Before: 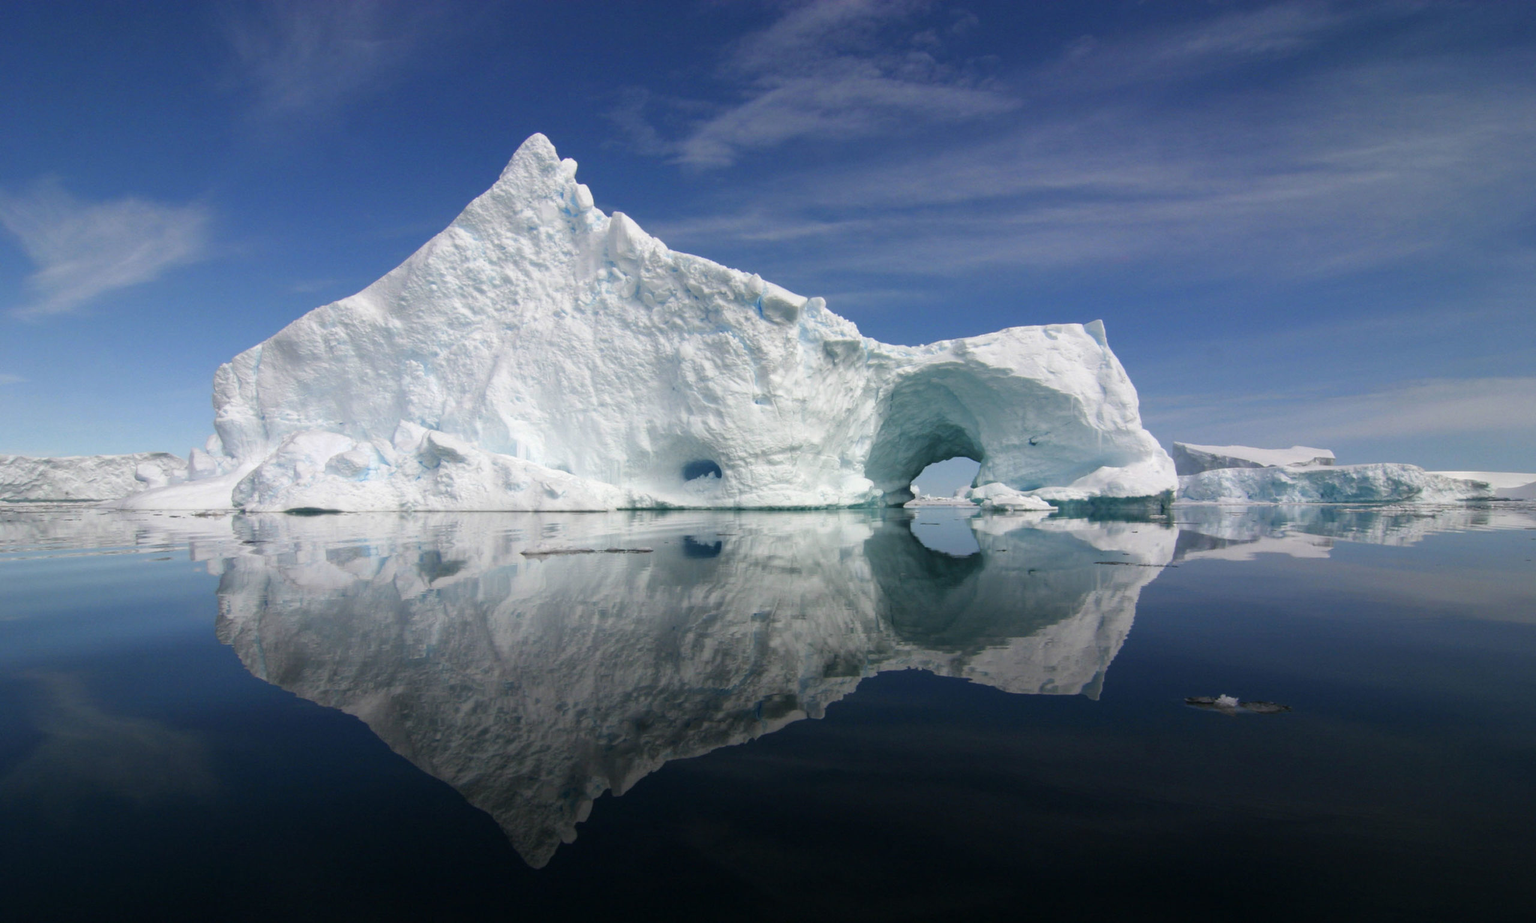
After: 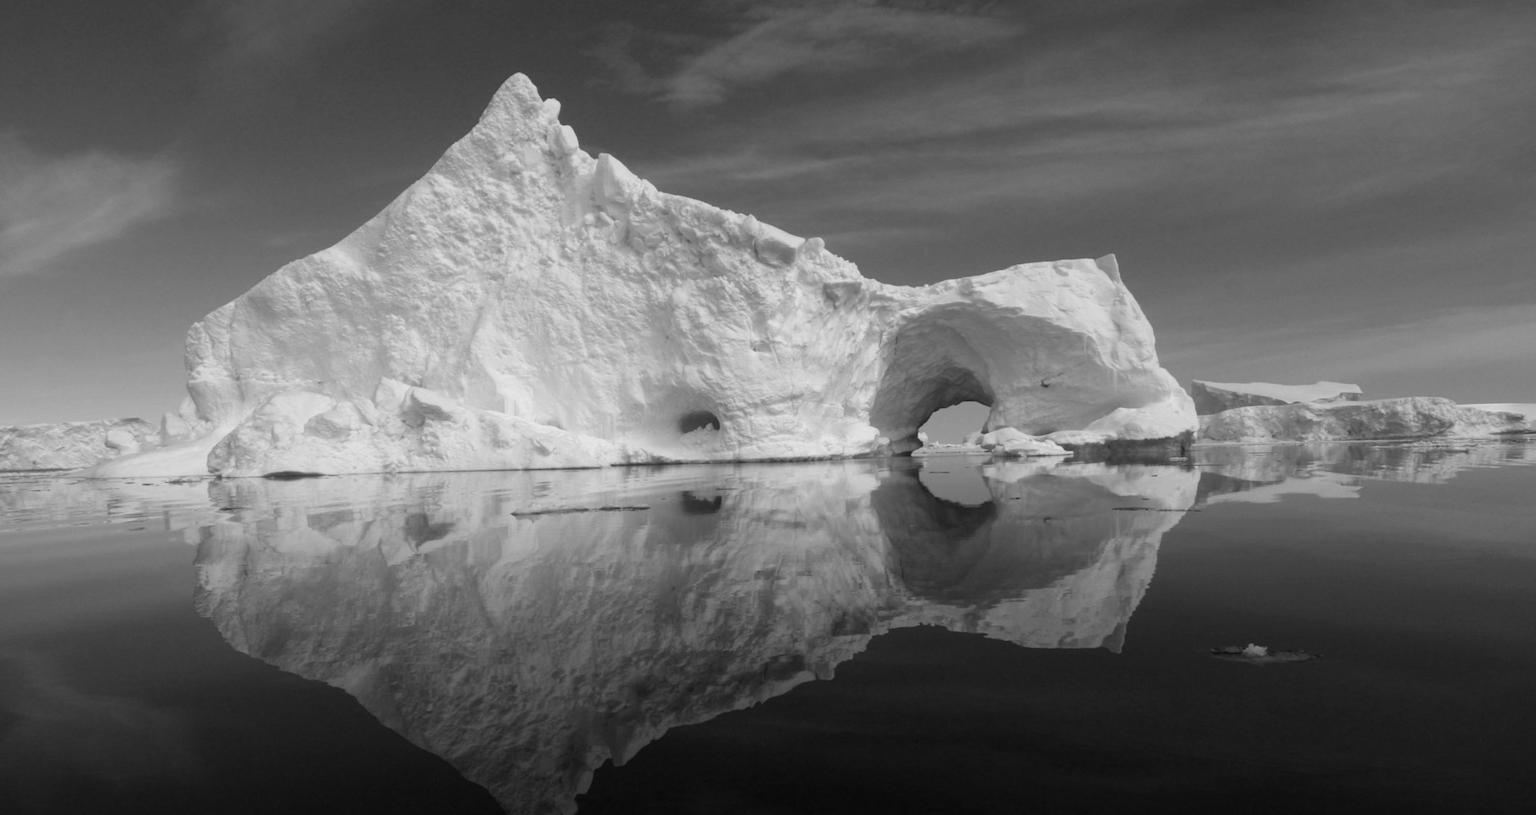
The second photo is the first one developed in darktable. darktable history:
crop: left 1.507%, top 6.147%, right 1.379%, bottom 6.637%
color balance rgb: perceptual saturation grading › global saturation 20%, global vibrance 20%
monochrome: a -74.22, b 78.2
rotate and perspective: rotation -1.42°, crop left 0.016, crop right 0.984, crop top 0.035, crop bottom 0.965
